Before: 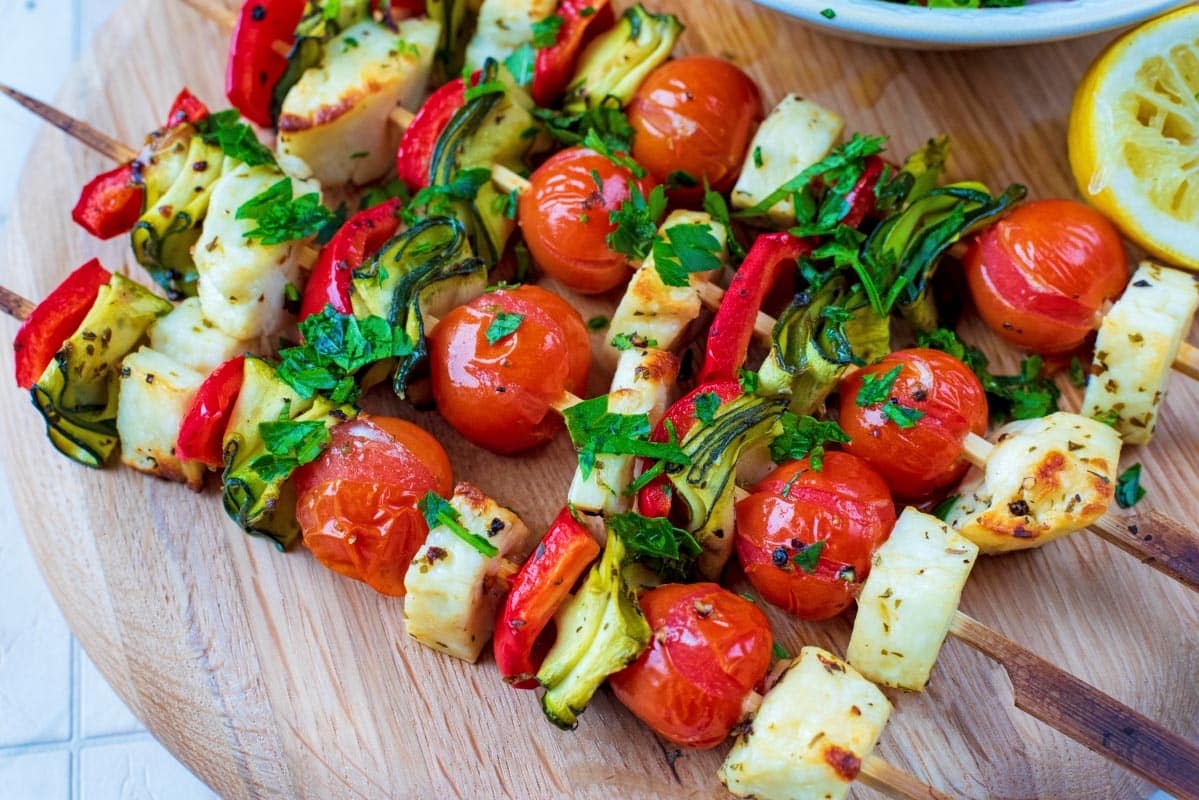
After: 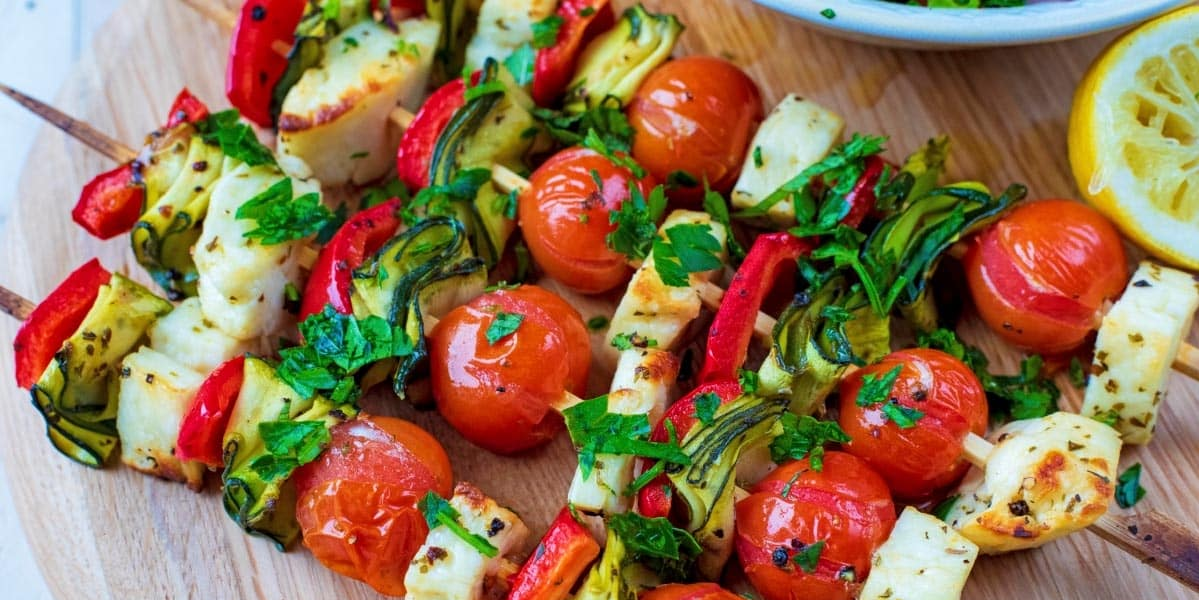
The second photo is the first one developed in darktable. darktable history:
crop: bottom 24.981%
